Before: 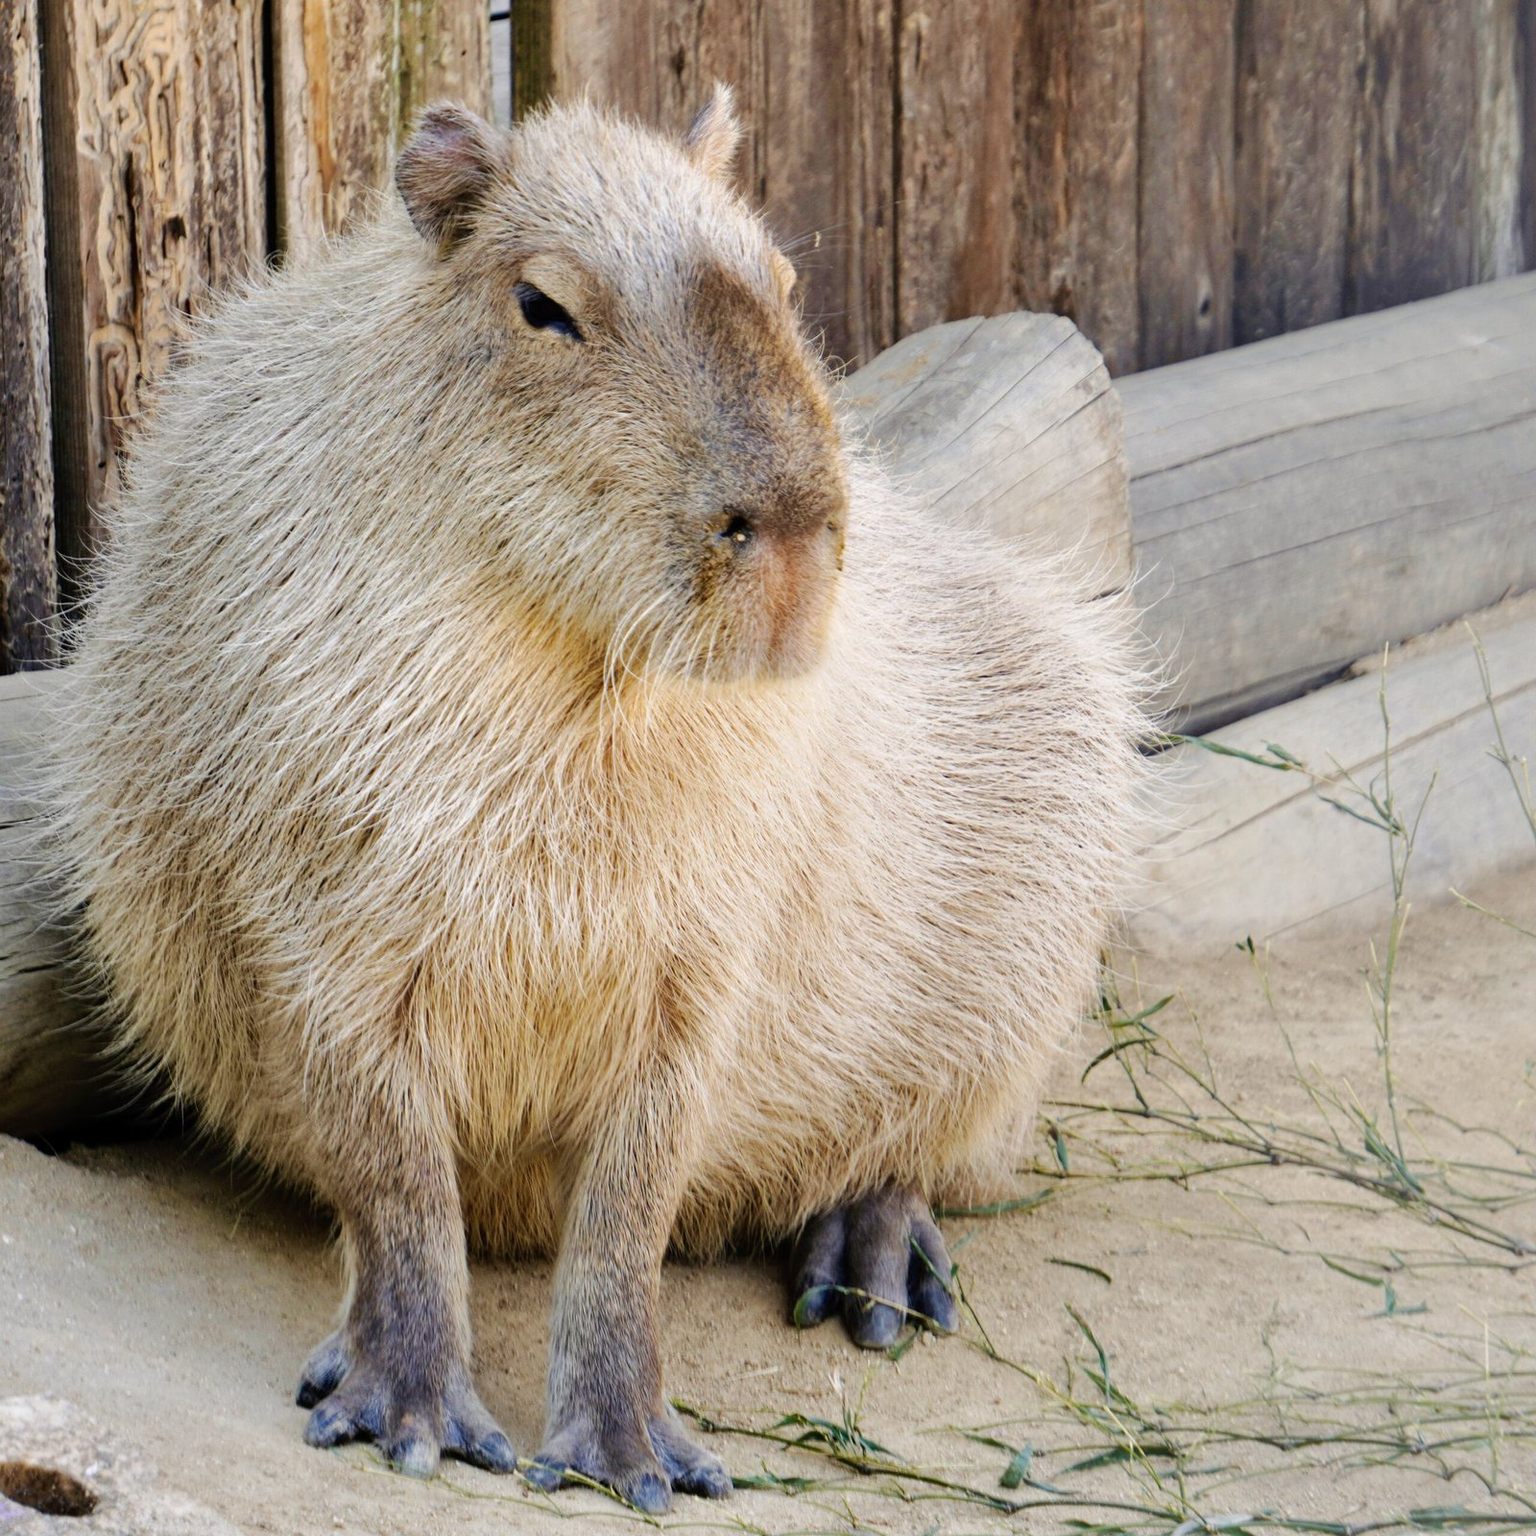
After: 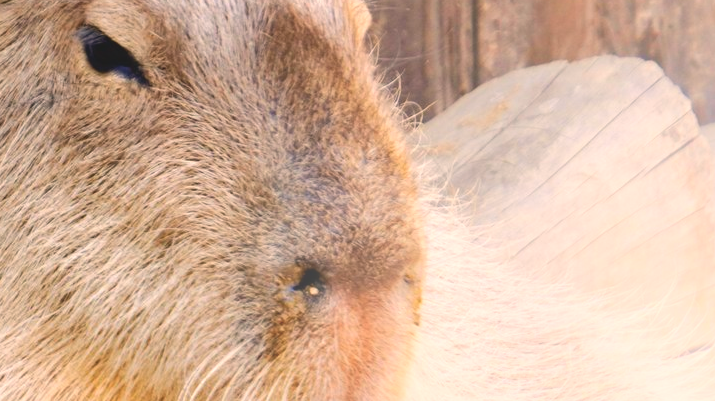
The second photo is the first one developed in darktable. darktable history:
crop: left 28.64%, top 16.832%, right 26.637%, bottom 58.055%
local contrast: mode bilateral grid, contrast 20, coarseness 50, detail 120%, midtone range 0.2
white balance: red 1.127, blue 0.943
bloom: size 38%, threshold 95%, strength 30%
